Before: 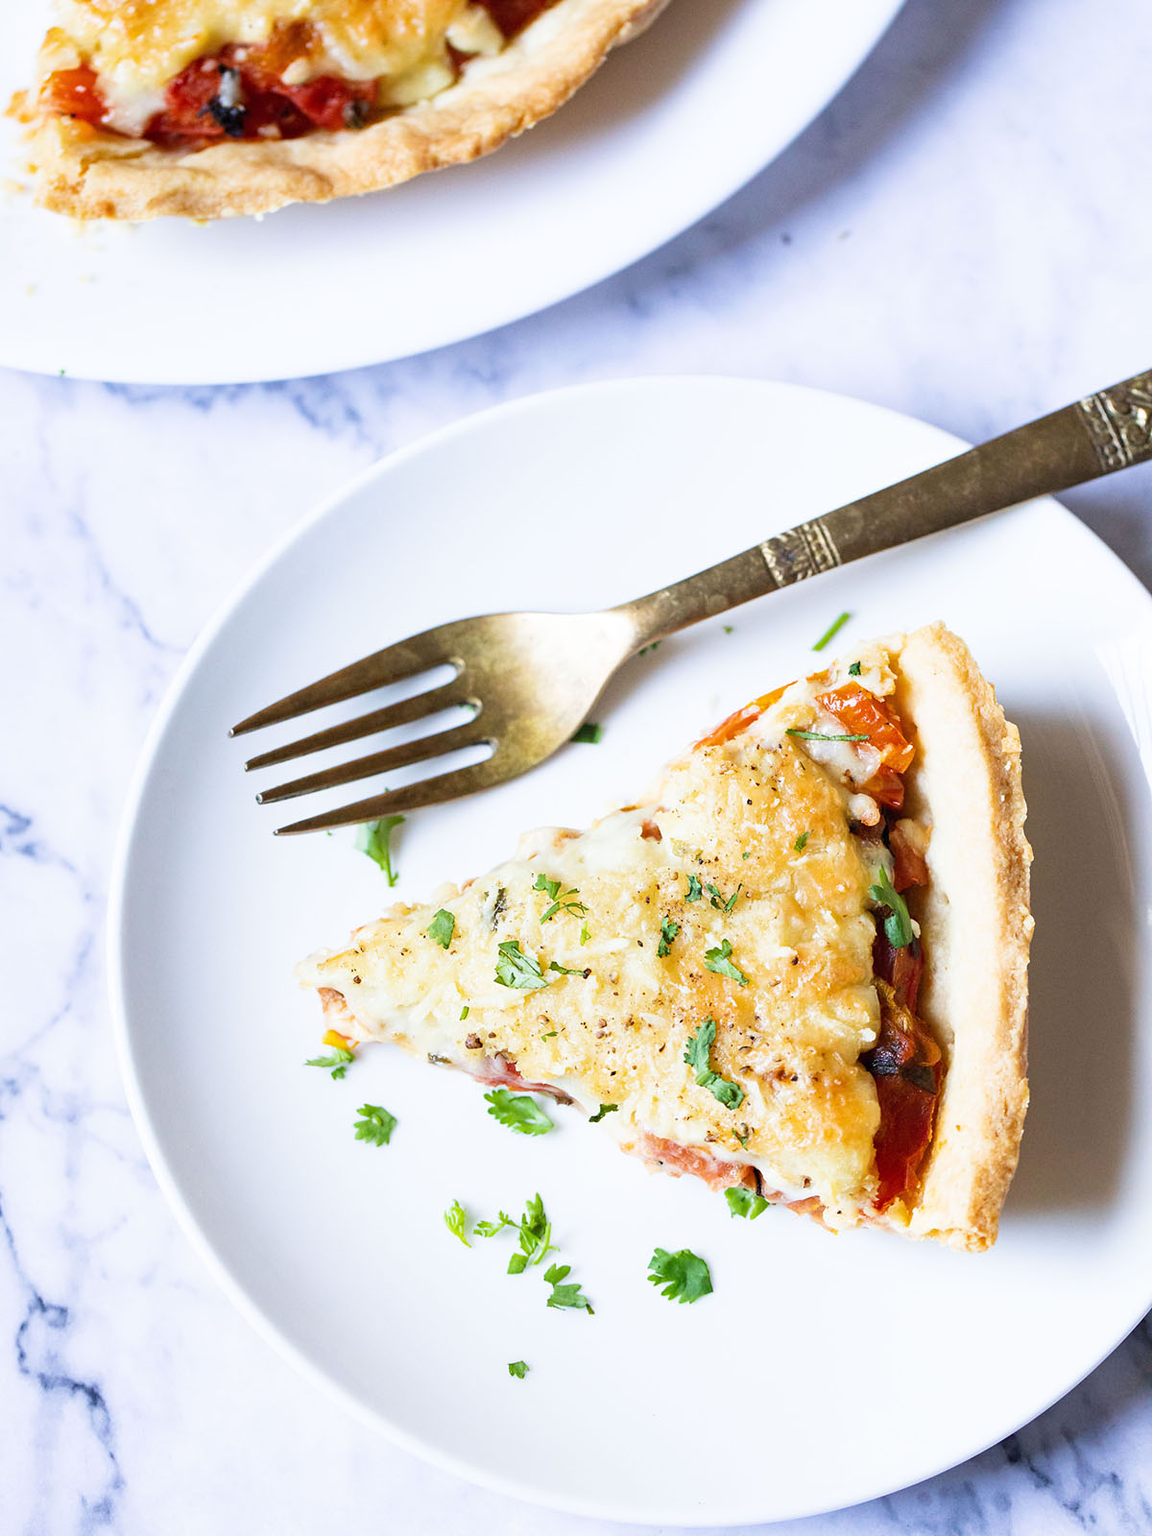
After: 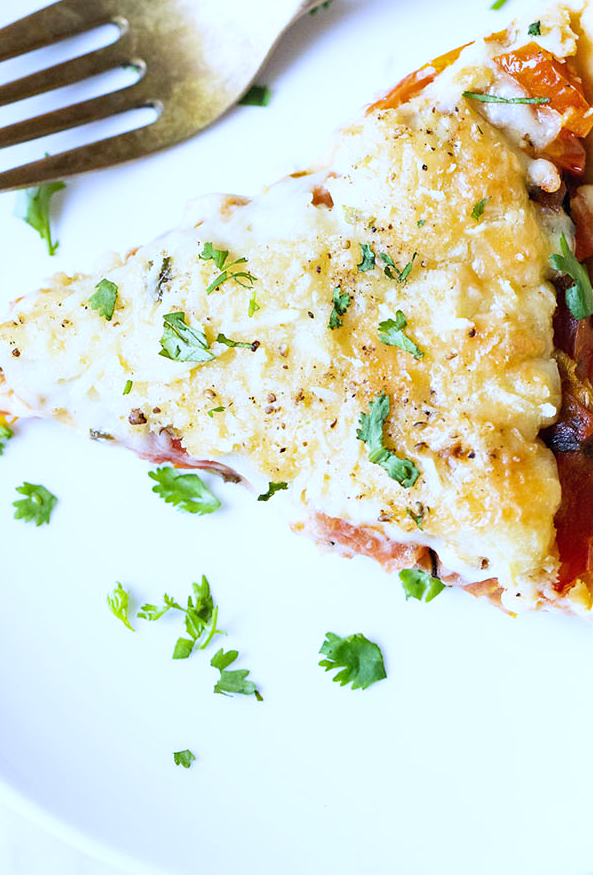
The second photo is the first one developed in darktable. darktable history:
crop: left 29.672%, top 41.786%, right 20.851%, bottom 3.487%
white balance: red 0.948, green 1.02, blue 1.176
